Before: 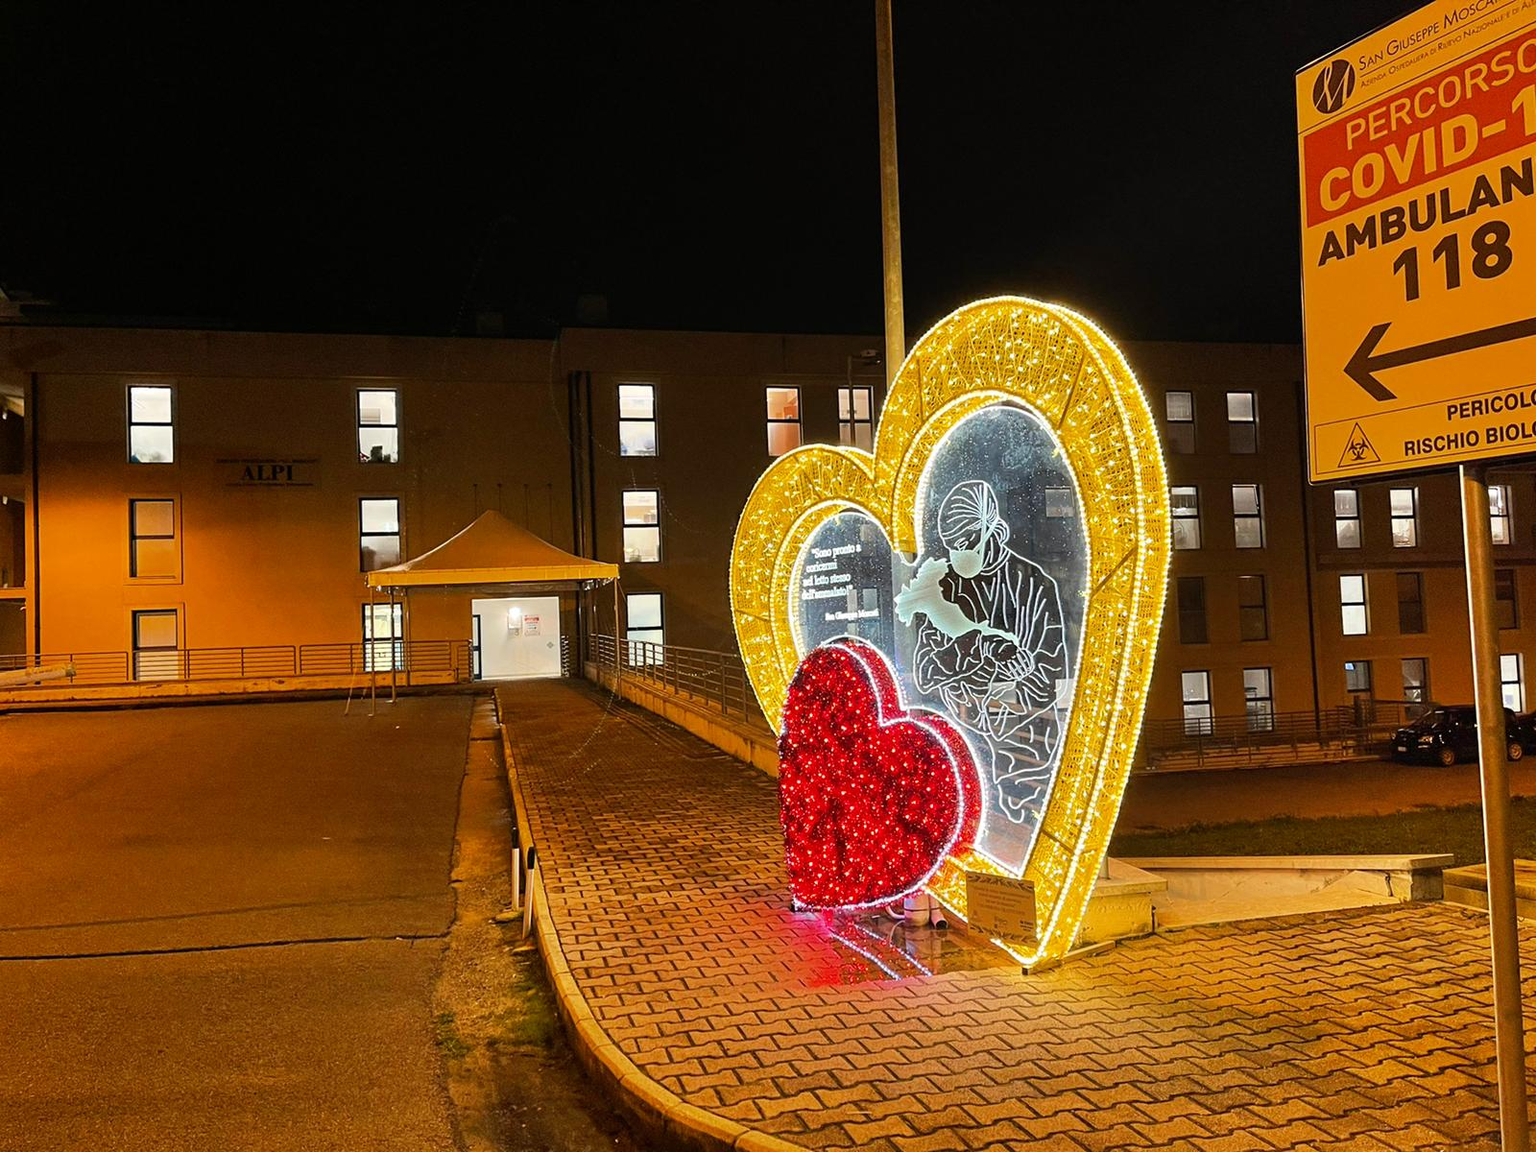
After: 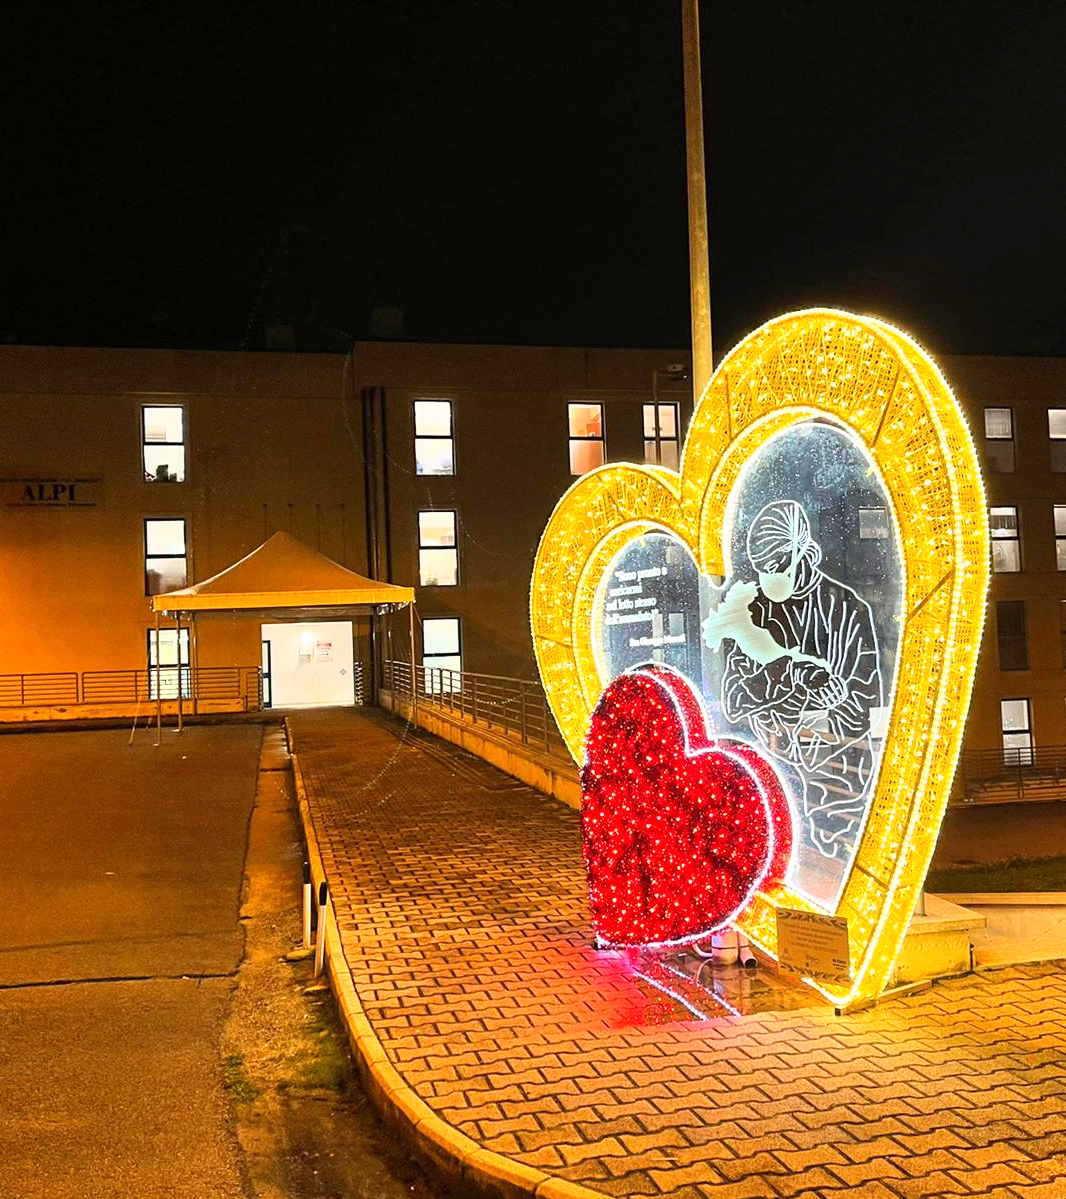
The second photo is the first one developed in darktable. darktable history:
base curve: curves: ch0 [(0, 0) (0.557, 0.834) (1, 1)]
crop and rotate: left 14.436%, right 18.898%
